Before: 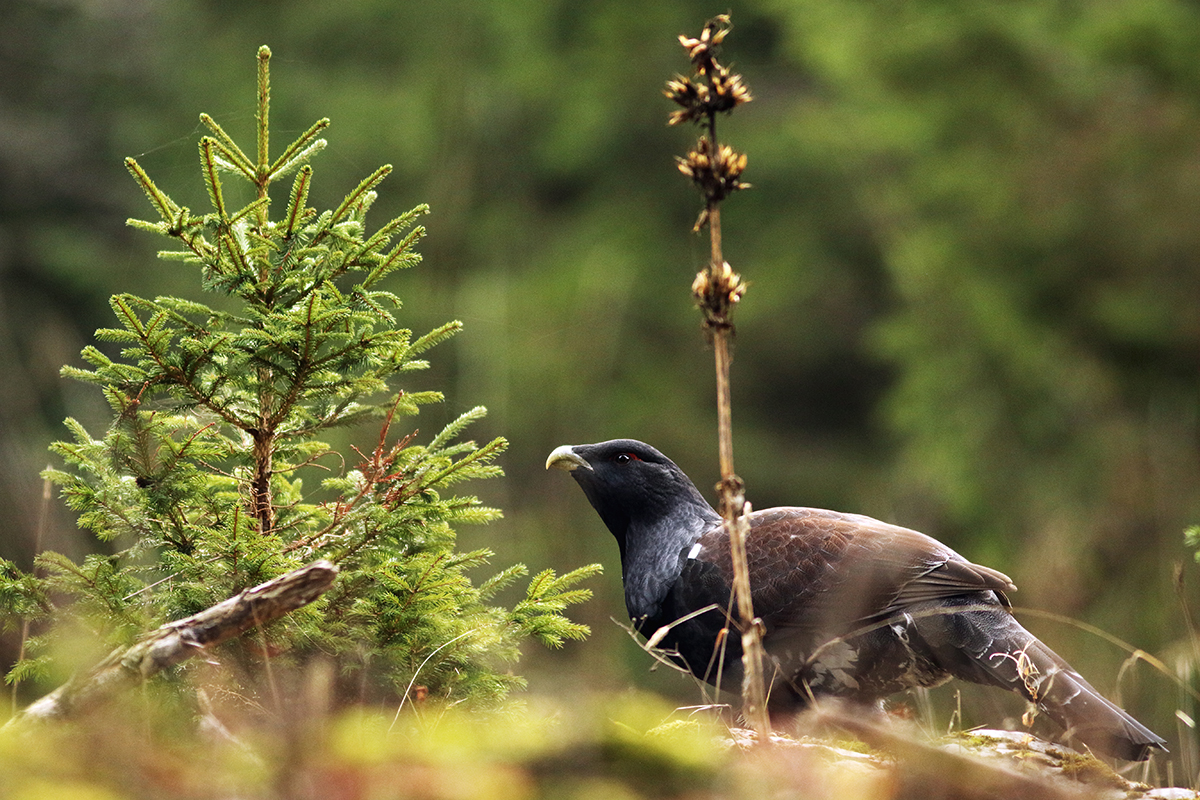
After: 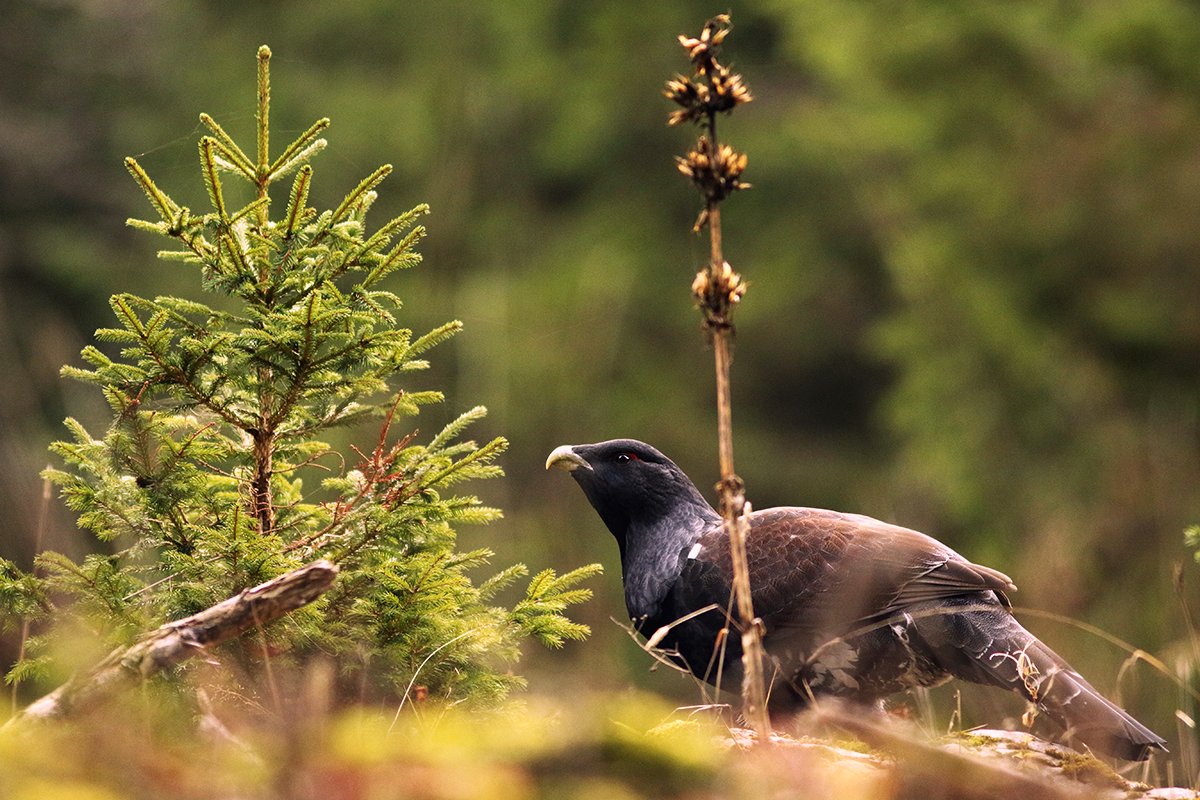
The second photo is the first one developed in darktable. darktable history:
color correction: highlights a* 12.25, highlights b* 5.43
